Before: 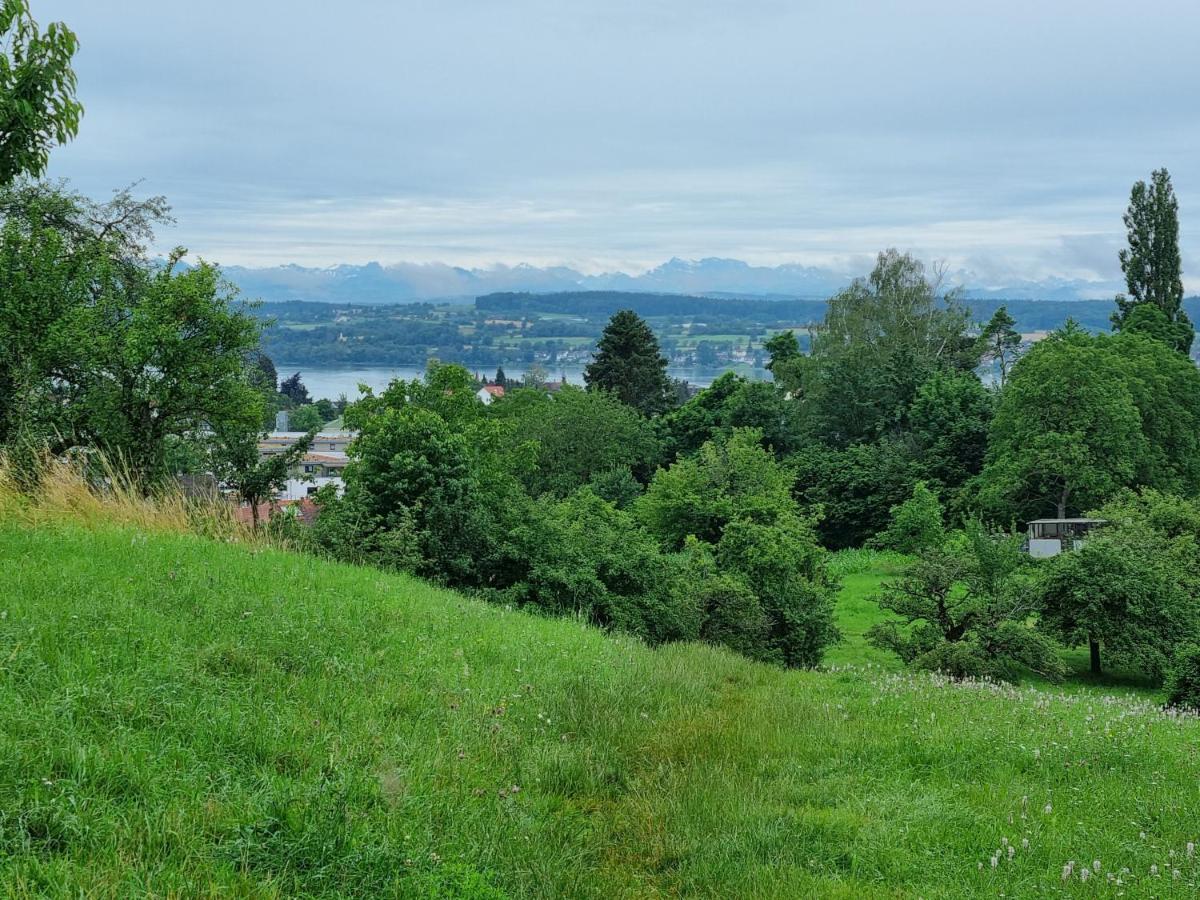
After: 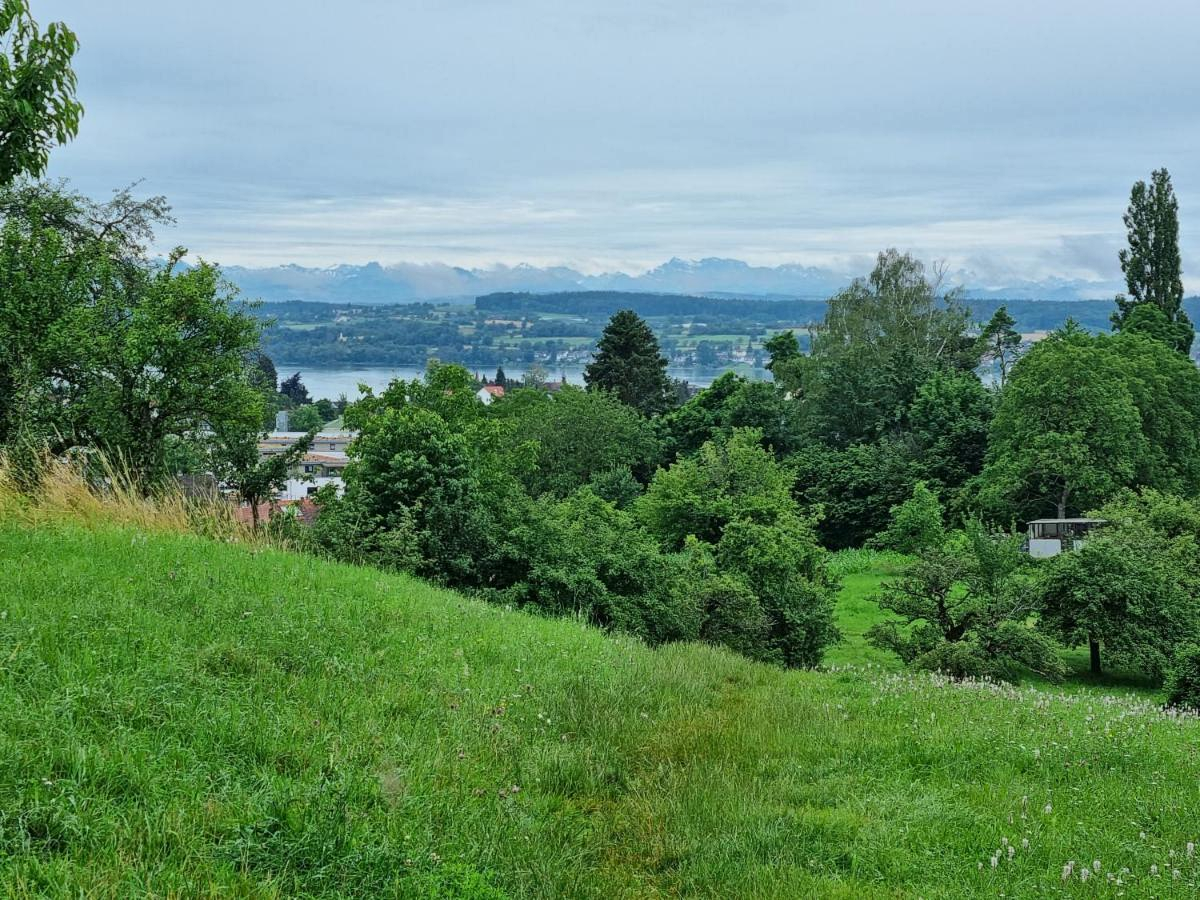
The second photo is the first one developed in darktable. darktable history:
highpass: on, module defaults | blend: blend mode softlight, opacity 50%; mask: uniform (no mask)
